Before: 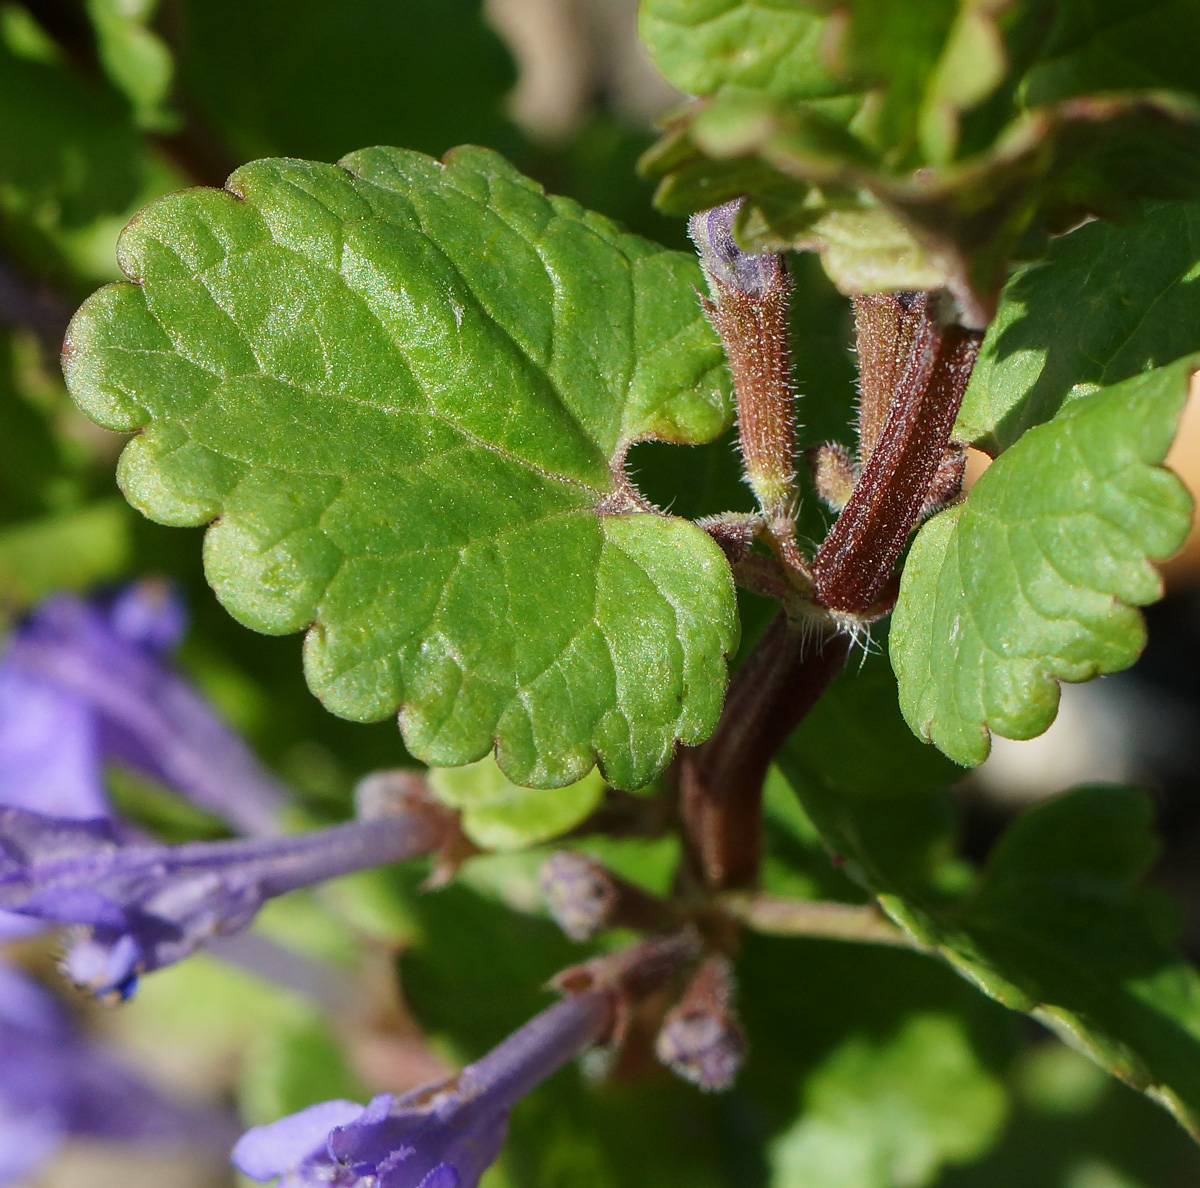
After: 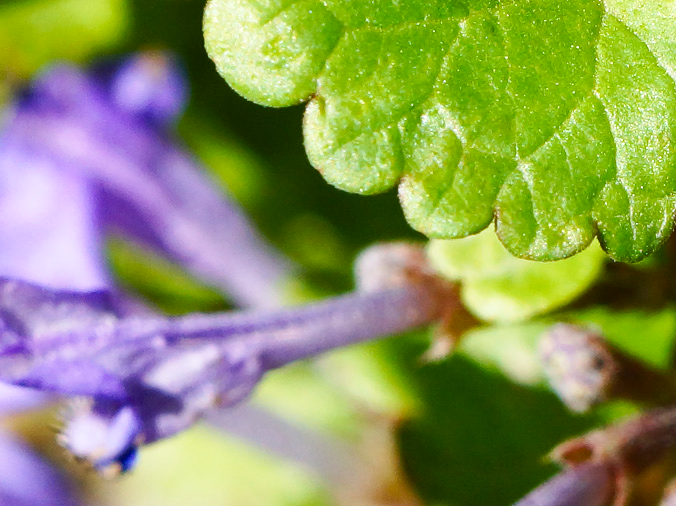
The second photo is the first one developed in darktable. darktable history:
crop: top 44.483%, right 43.593%, bottom 12.892%
color balance rgb: shadows lift › luminance -20%, power › hue 72.24°, highlights gain › luminance 15%, global offset › hue 171.6°, perceptual saturation grading › global saturation 14.09%, perceptual saturation grading › highlights -25%, perceptual saturation grading › shadows 25%, global vibrance 25%, contrast 10%
base curve: curves: ch0 [(0, 0) (0.204, 0.334) (0.55, 0.733) (1, 1)], preserve colors none
